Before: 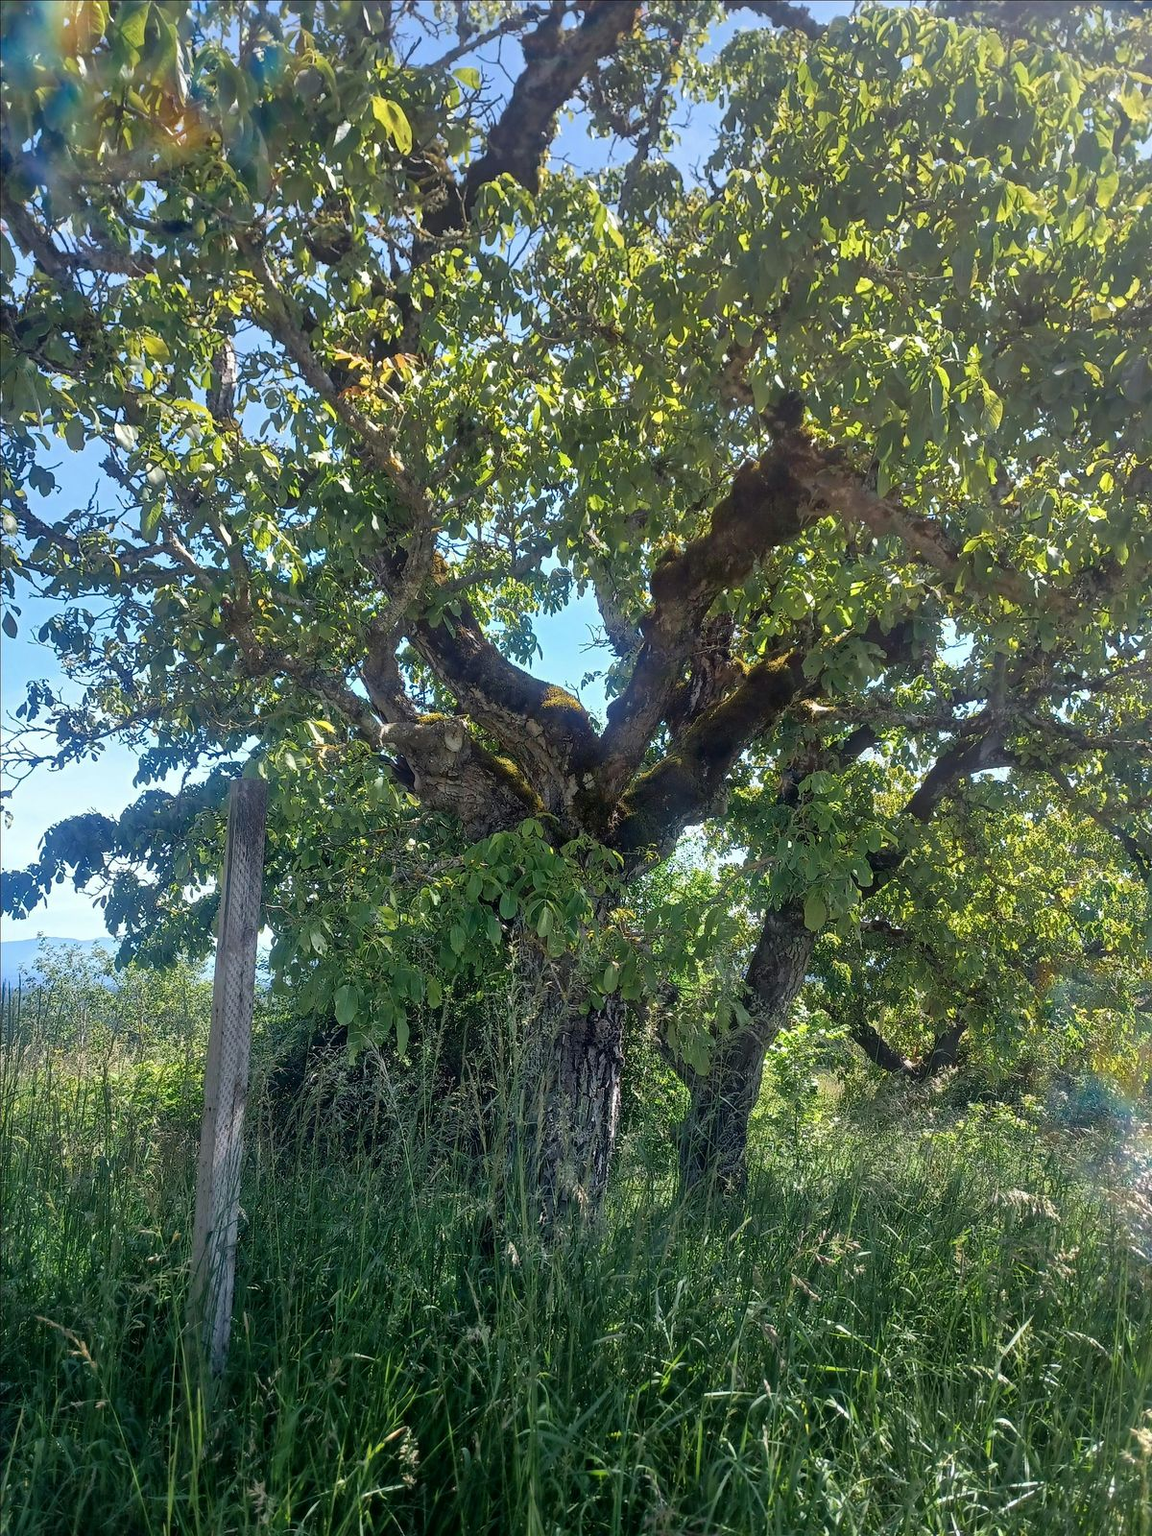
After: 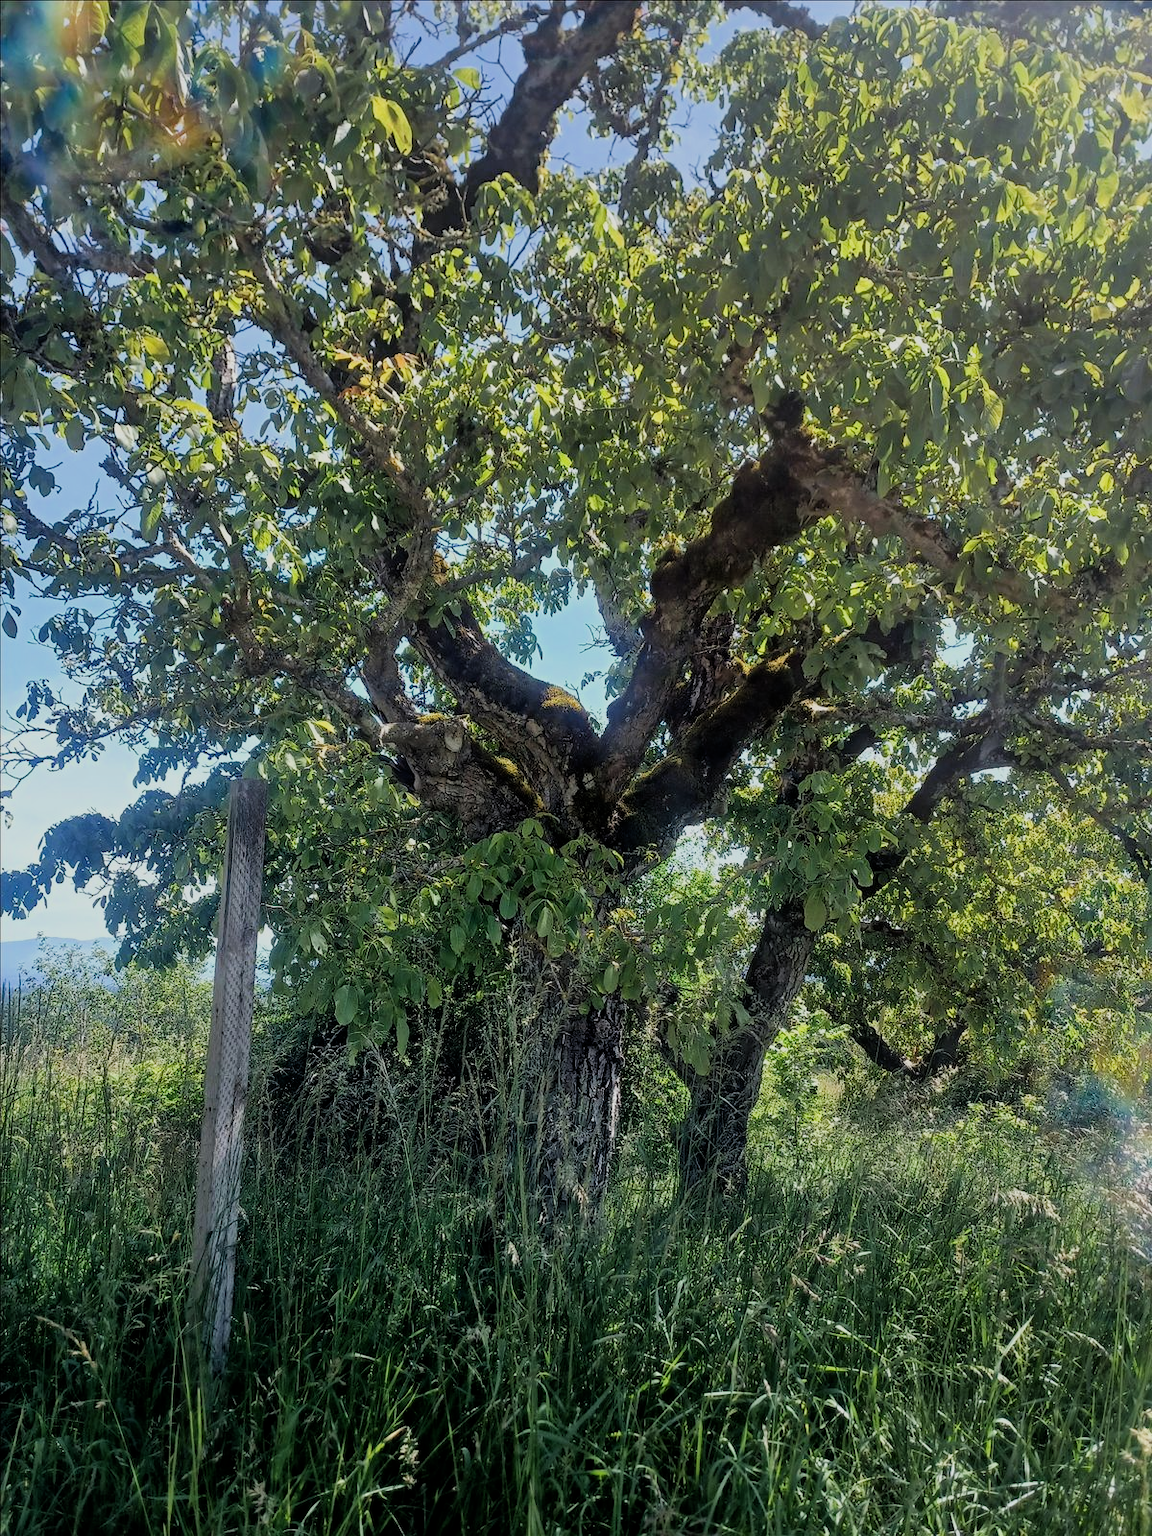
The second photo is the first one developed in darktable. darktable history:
filmic rgb: middle gray luminance 29.25%, black relative exposure -10.27 EV, white relative exposure 5.48 EV, target black luminance 0%, hardness 3.97, latitude 2.5%, contrast 1.13, highlights saturation mix 5.05%, shadows ↔ highlights balance 15.43%
